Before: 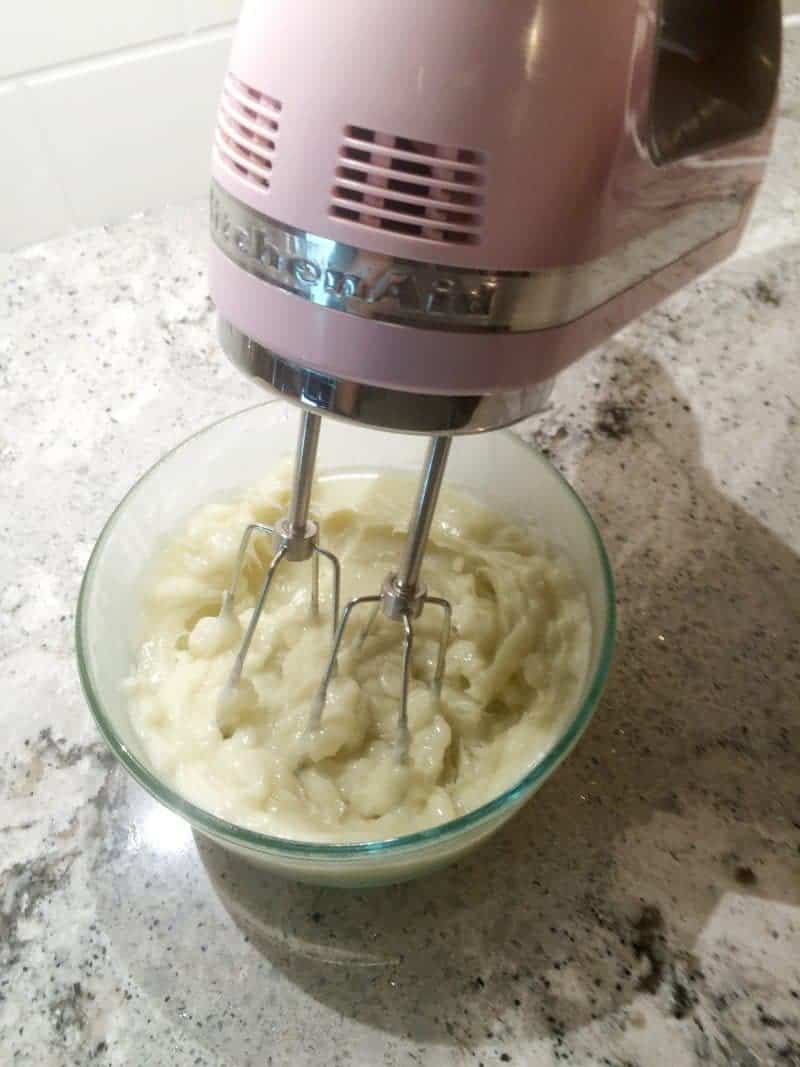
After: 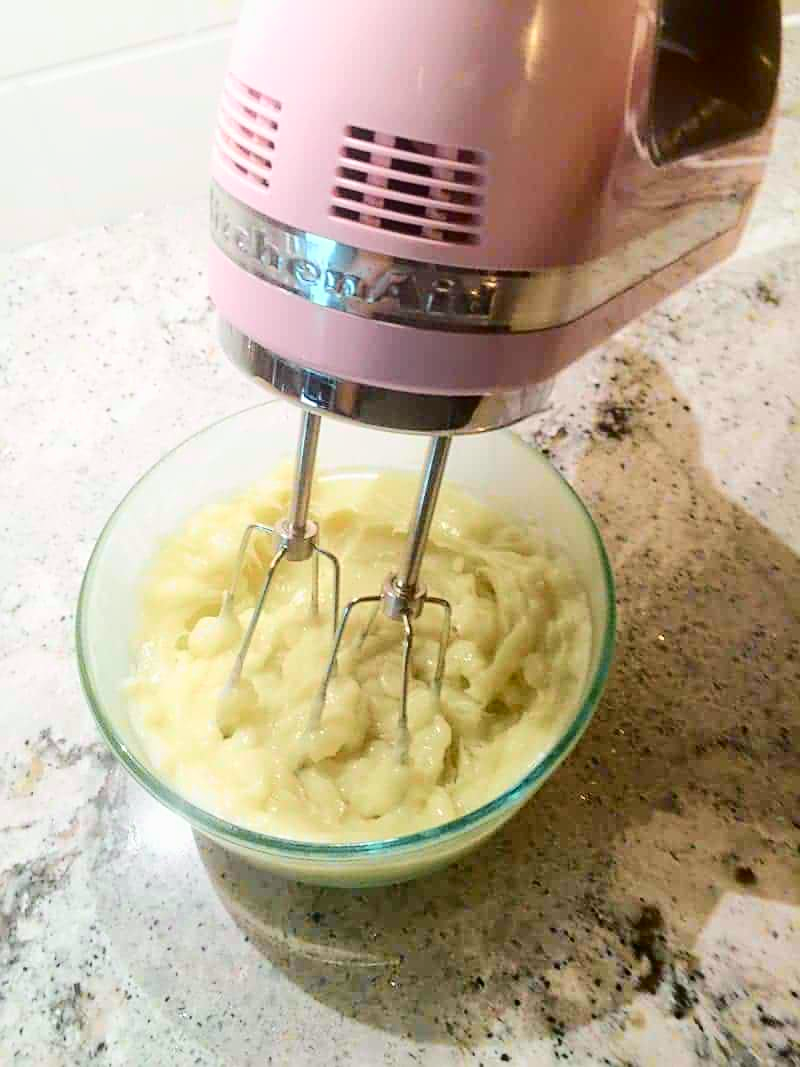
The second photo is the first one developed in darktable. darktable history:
sharpen: on, module defaults
tone curve: curves: ch0 [(0, 0.014) (0.12, 0.096) (0.386, 0.49) (0.54, 0.684) (0.751, 0.855) (0.89, 0.943) (0.998, 0.989)]; ch1 [(0, 0) (0.133, 0.099) (0.437, 0.41) (0.5, 0.5) (0.517, 0.536) (0.548, 0.575) (0.582, 0.631) (0.627, 0.688) (0.836, 0.868) (1, 1)]; ch2 [(0, 0) (0.374, 0.341) (0.456, 0.443) (0.478, 0.49) (0.501, 0.5) (0.528, 0.538) (0.55, 0.6) (0.572, 0.63) (0.702, 0.765) (1, 1)], color space Lab, independent channels, preserve colors none
